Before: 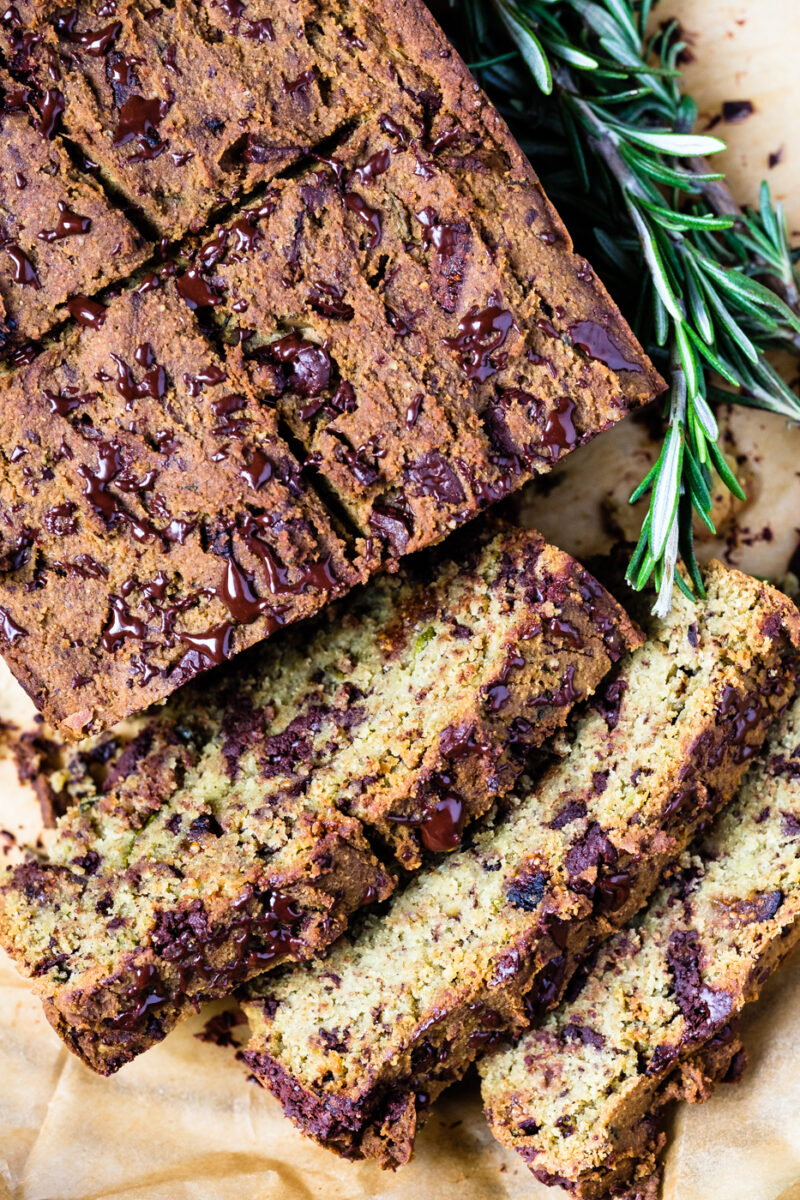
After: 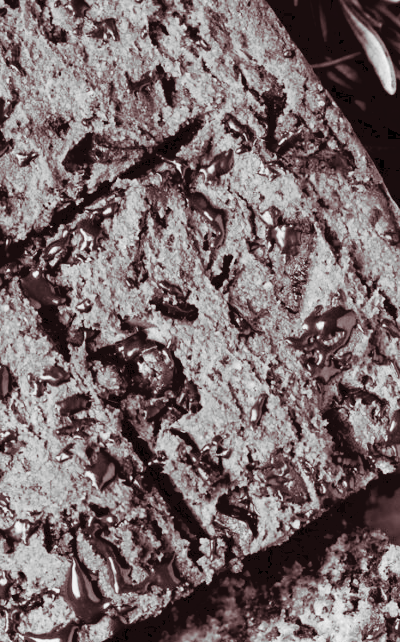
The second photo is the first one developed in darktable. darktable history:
monochrome: on, module defaults
crop: left 19.556%, right 30.401%, bottom 46.458%
split-toning: shadows › saturation 0.41, highlights › saturation 0, compress 33.55%
white balance: red 0.978, blue 0.999
tone curve: curves: ch0 [(0, 0) (0.003, 0.059) (0.011, 0.059) (0.025, 0.057) (0.044, 0.055) (0.069, 0.057) (0.1, 0.083) (0.136, 0.128) (0.177, 0.185) (0.224, 0.242) (0.277, 0.308) (0.335, 0.383) (0.399, 0.468) (0.468, 0.547) (0.543, 0.632) (0.623, 0.71) (0.709, 0.801) (0.801, 0.859) (0.898, 0.922) (1, 1)], preserve colors none
color correction: highlights a* 10.44, highlights b* 30.04, shadows a* 2.73, shadows b* 17.51, saturation 1.72
